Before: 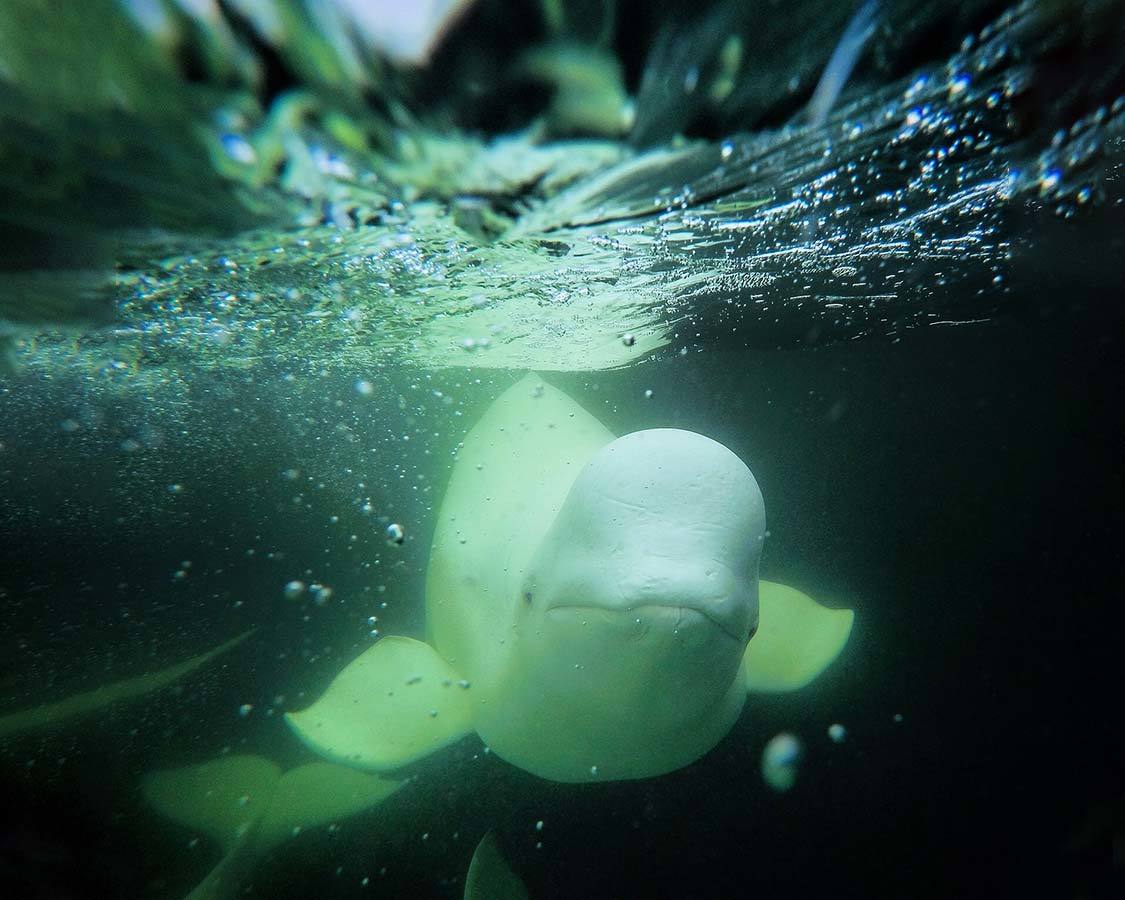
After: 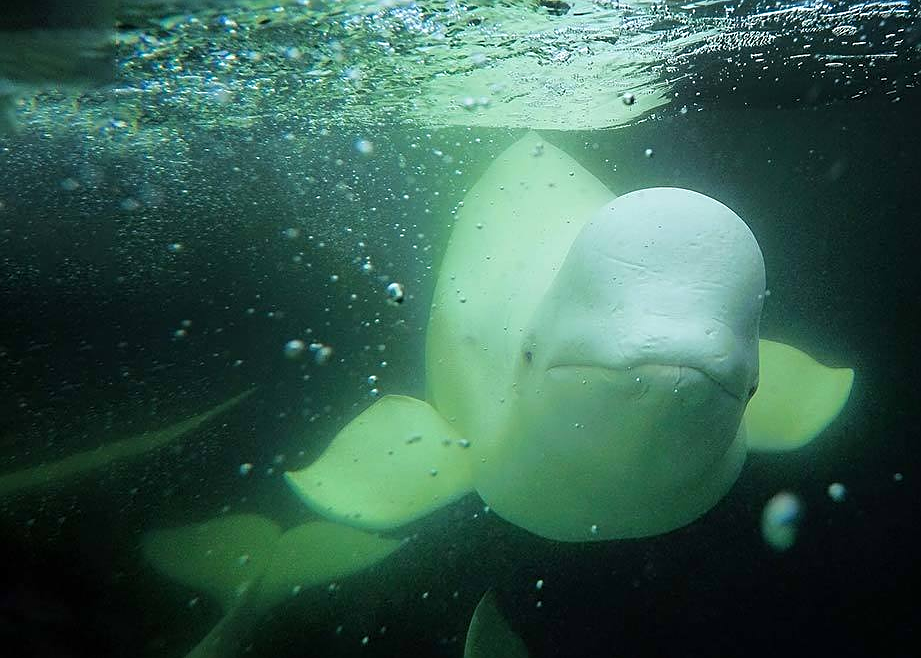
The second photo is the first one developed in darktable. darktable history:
sharpen: on, module defaults
crop: top 26.825%, right 18.048%
